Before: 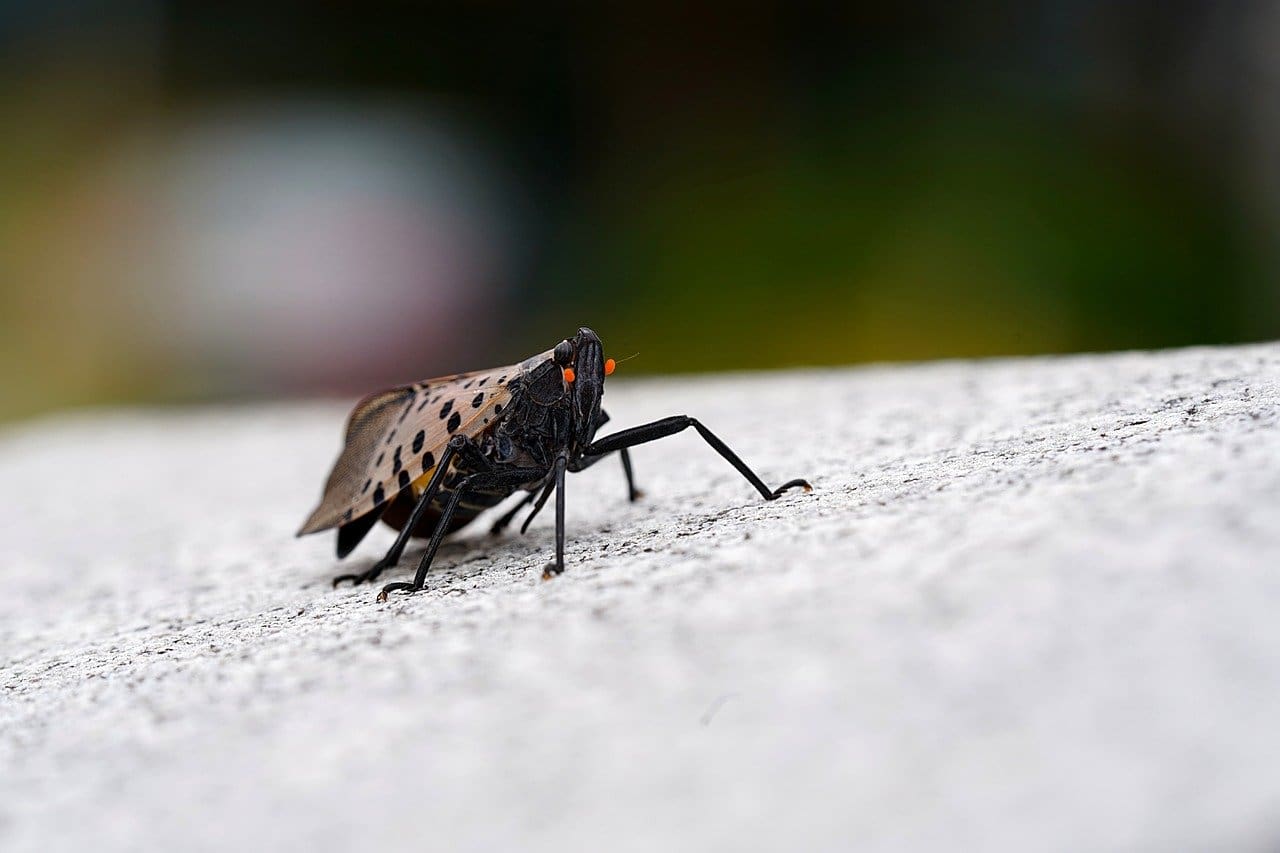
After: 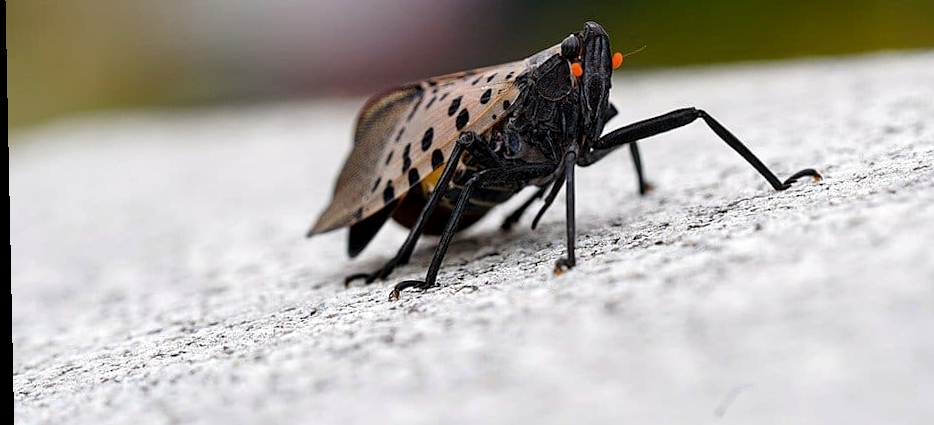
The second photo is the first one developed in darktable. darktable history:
crop: top 36.498%, right 27.964%, bottom 14.995%
rotate and perspective: rotation -1.17°, automatic cropping off
local contrast: mode bilateral grid, contrast 20, coarseness 50, detail 120%, midtone range 0.2
